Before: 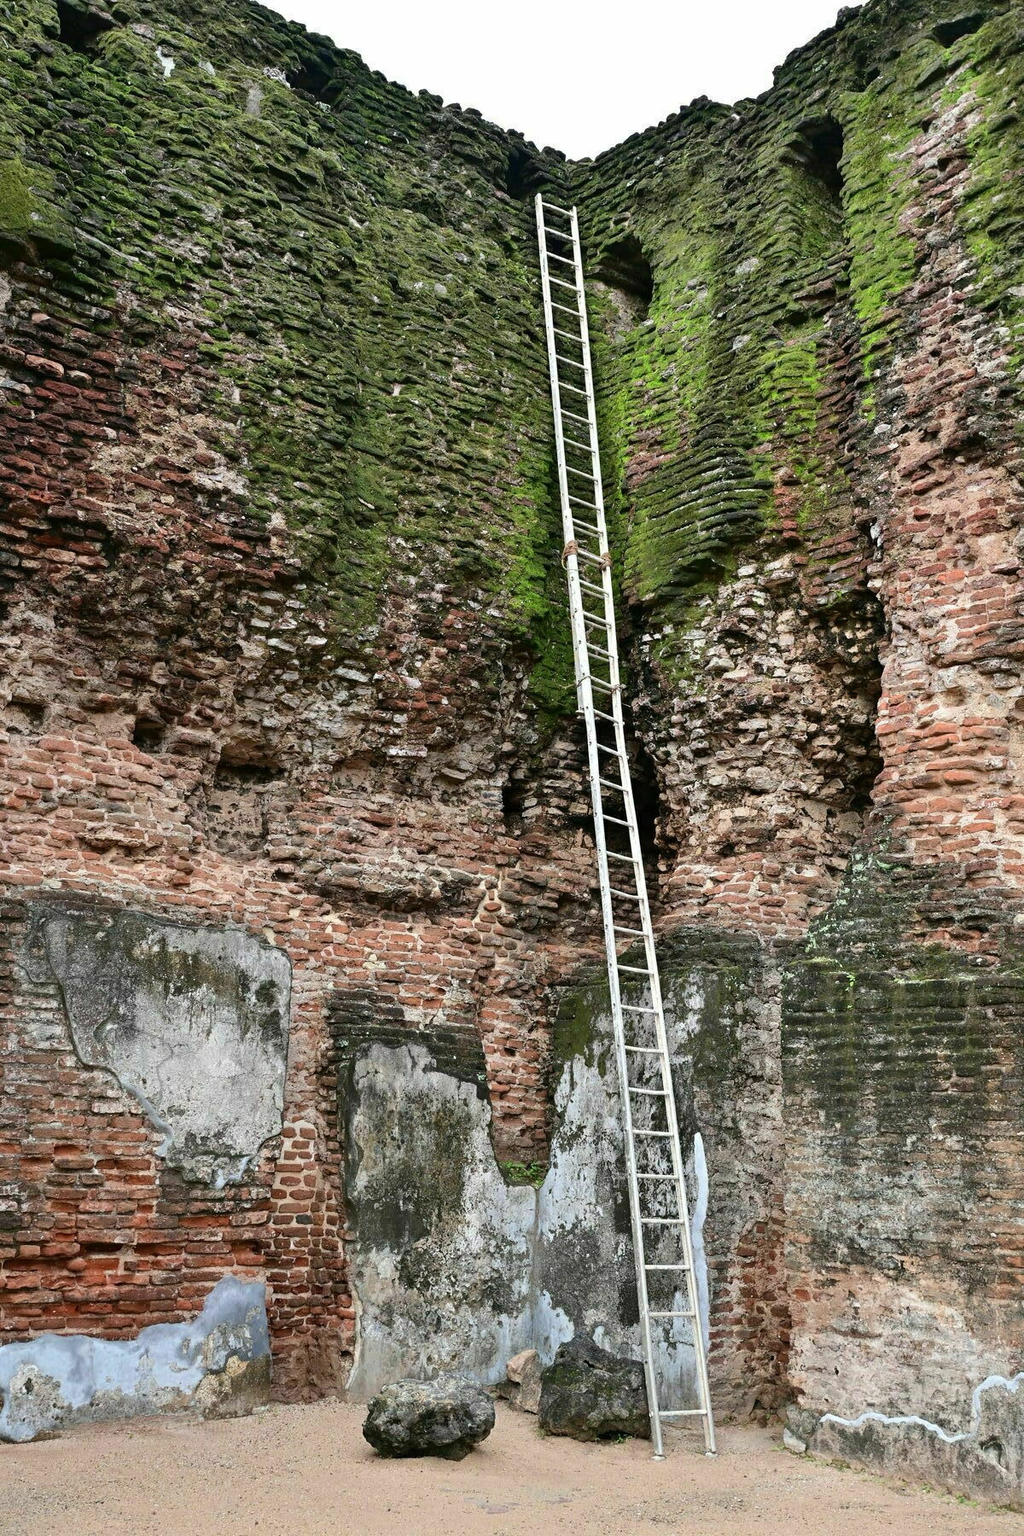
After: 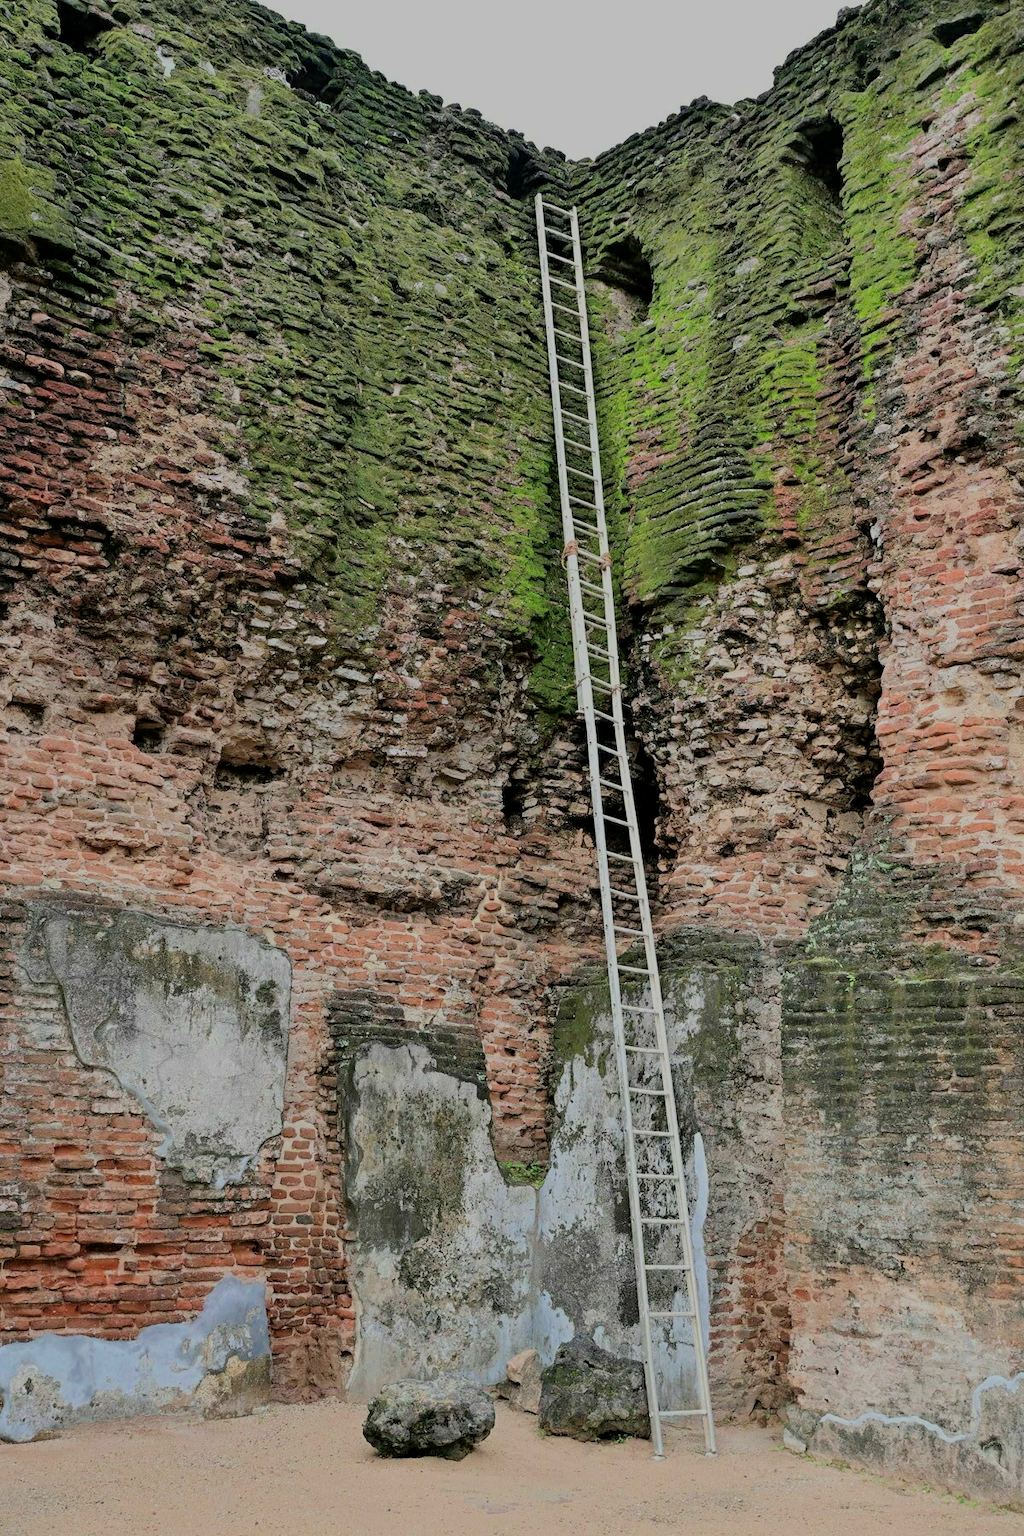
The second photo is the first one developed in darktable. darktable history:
exposure: exposure 0.201 EV, compensate highlight preservation false
filmic rgb: black relative exposure -7.03 EV, white relative exposure 5.99 EV, threshold 3.02 EV, target black luminance 0%, hardness 2.77, latitude 60.57%, contrast 0.692, highlights saturation mix 11.14%, shadows ↔ highlights balance -0.086%, color science v6 (2022), iterations of high-quality reconstruction 0, enable highlight reconstruction true
